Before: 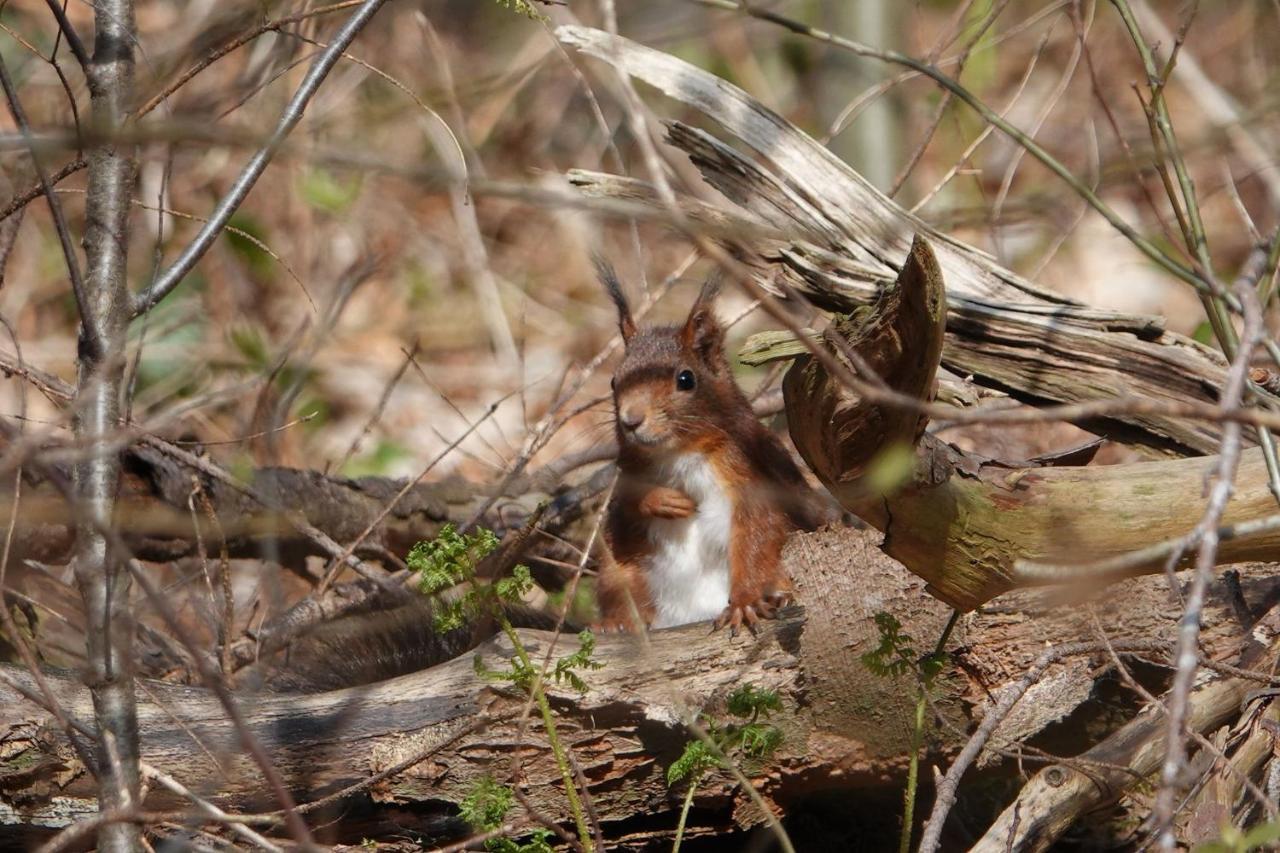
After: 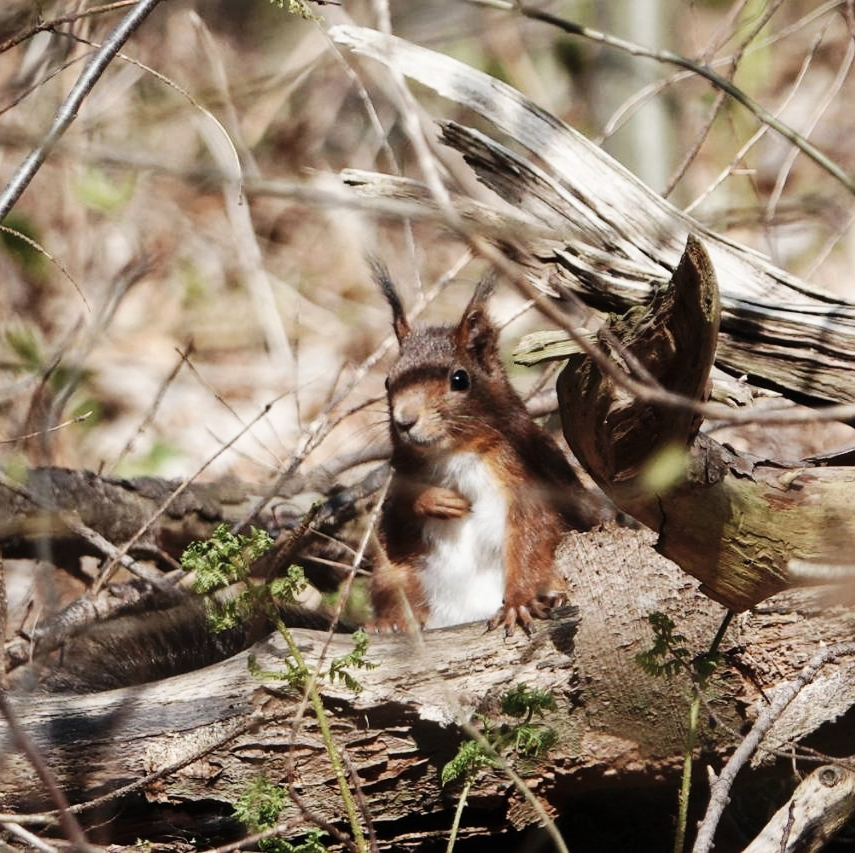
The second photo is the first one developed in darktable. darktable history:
contrast brightness saturation: contrast 0.1, saturation -0.36
crop and rotate: left 17.732%, right 15.423%
base curve: curves: ch0 [(0, 0) (0.032, 0.025) (0.121, 0.166) (0.206, 0.329) (0.605, 0.79) (1, 1)], preserve colors none
